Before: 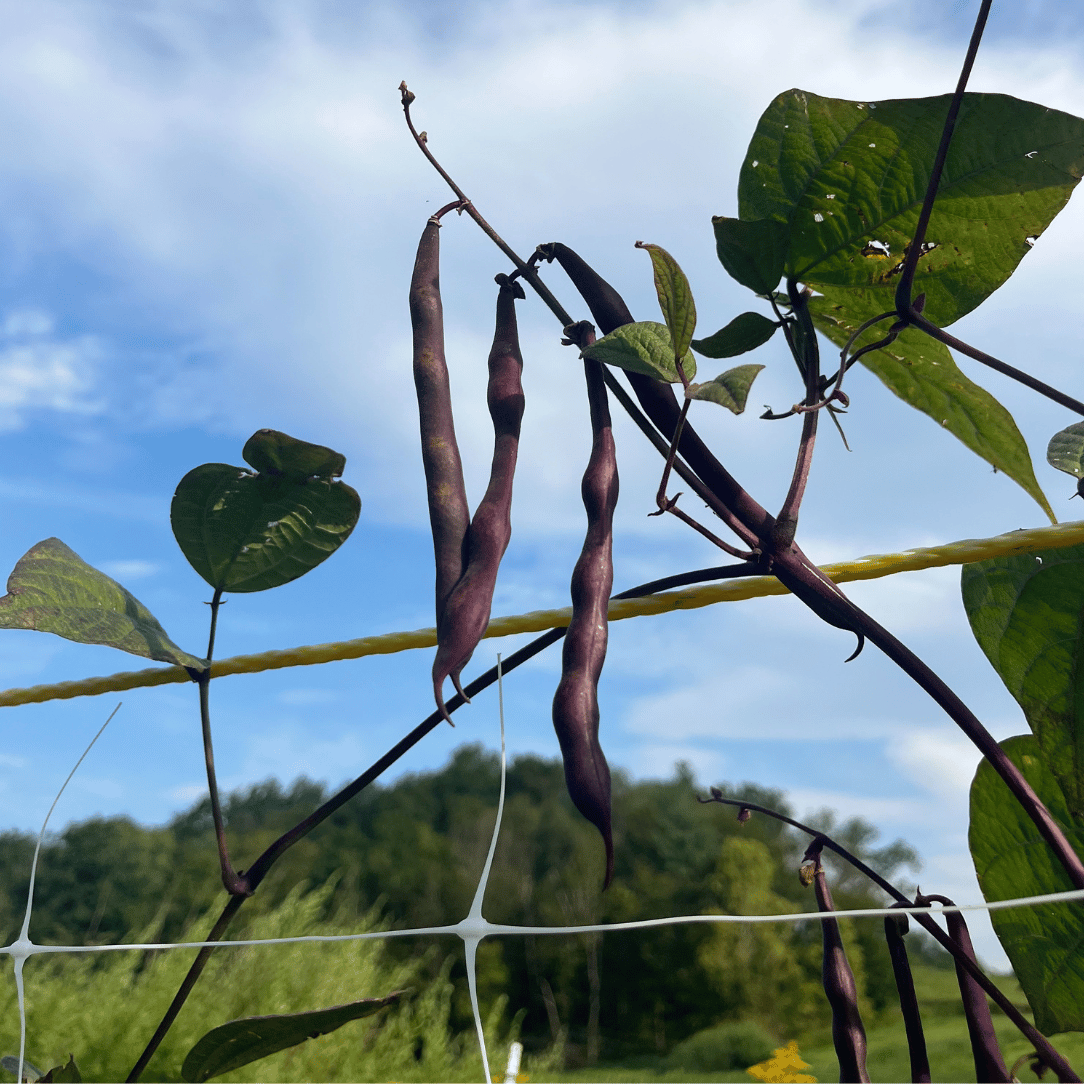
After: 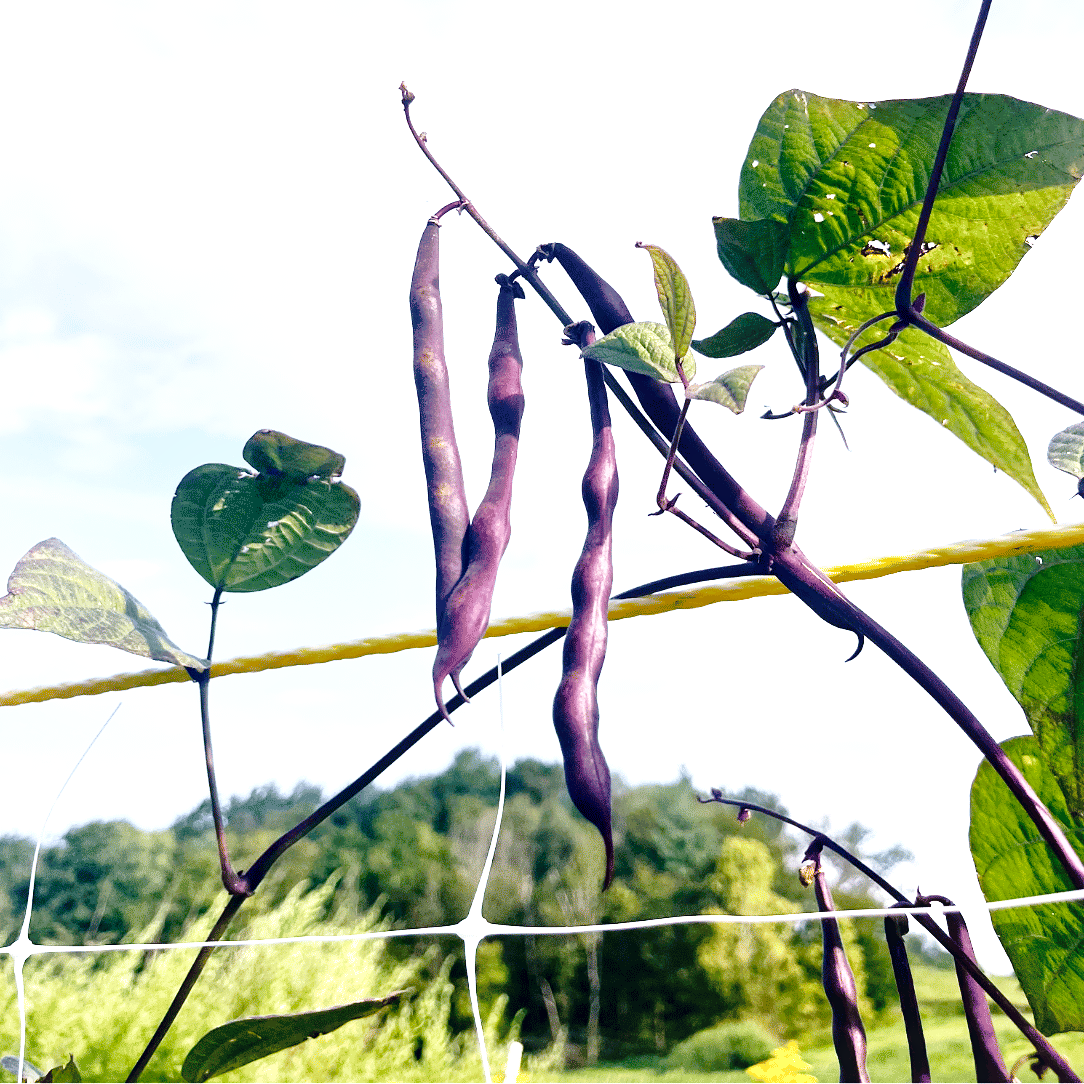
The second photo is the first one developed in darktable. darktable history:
white balance: red 1.042, blue 1.17
exposure: black level correction 0, exposure 0.9 EV, compensate highlight preservation false
base curve: curves: ch0 [(0, 0) (0.028, 0.03) (0.105, 0.232) (0.387, 0.748) (0.754, 0.968) (1, 1)], fusion 1, exposure shift 0.576, preserve colors none
local contrast: mode bilateral grid, contrast 20, coarseness 50, detail 171%, midtone range 0.2
